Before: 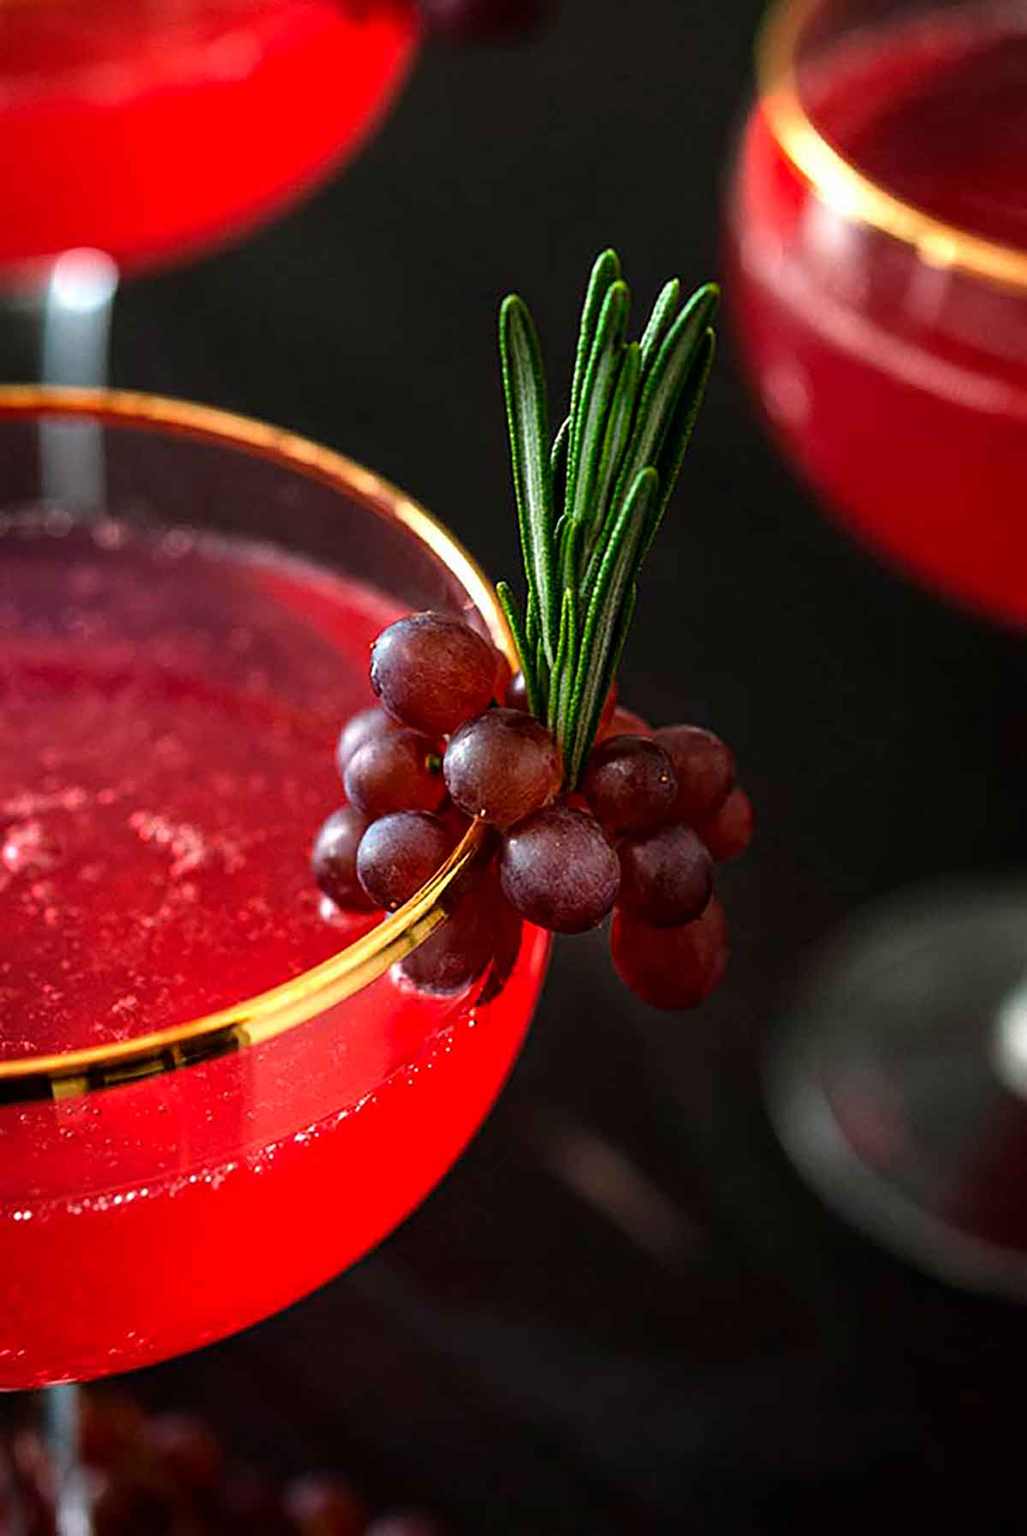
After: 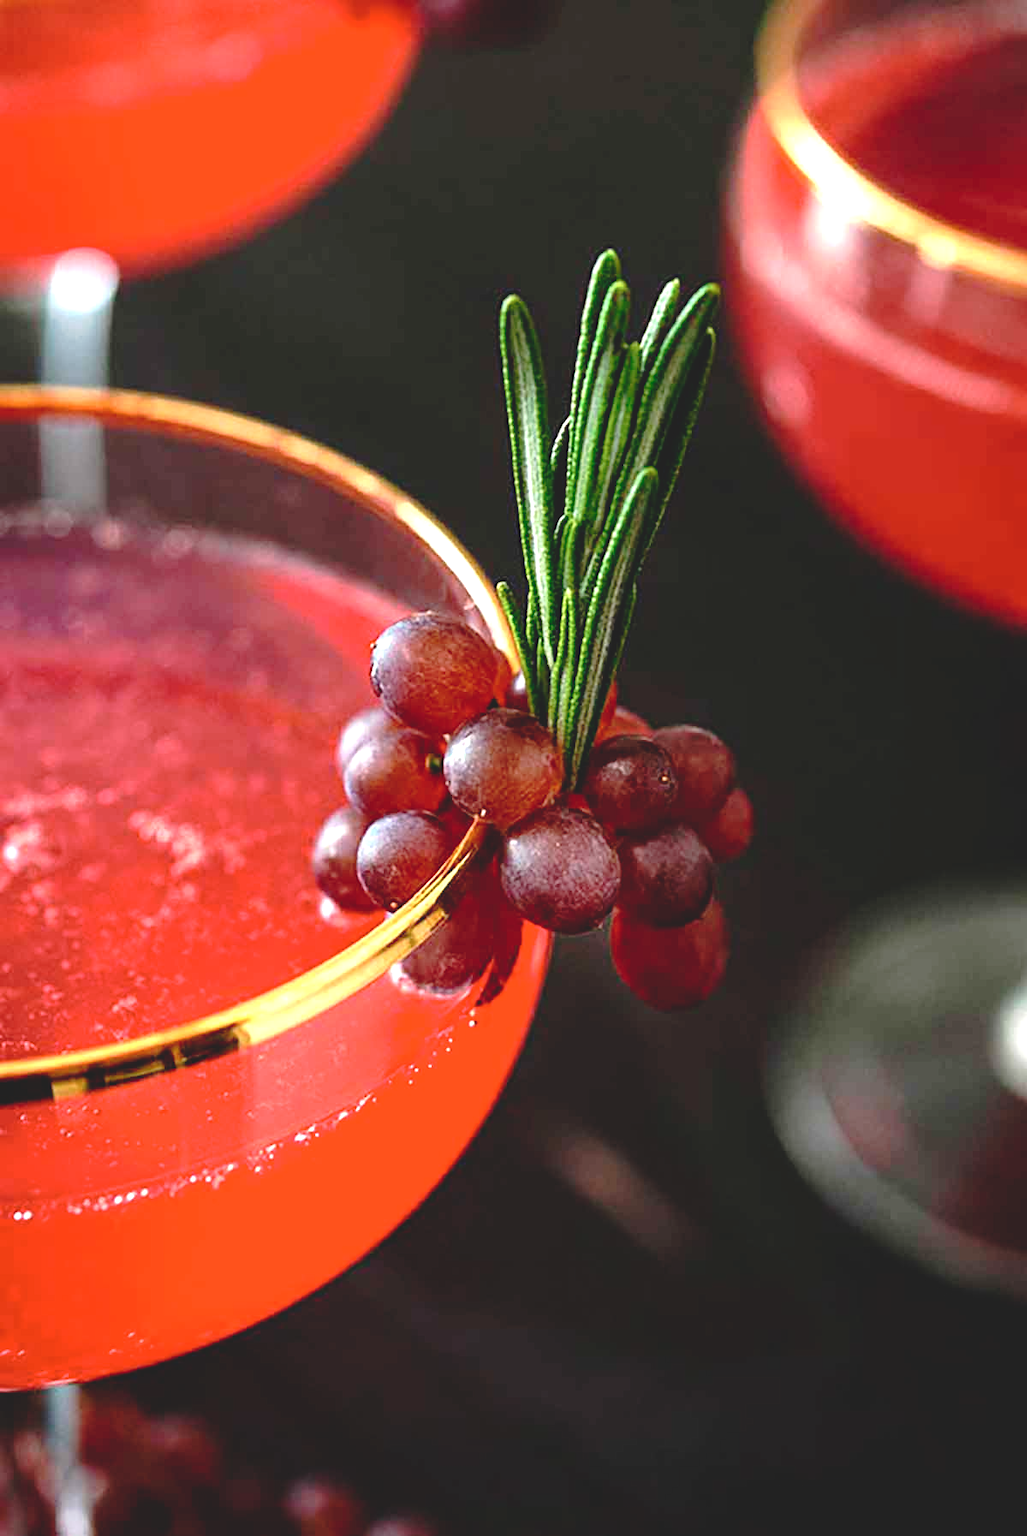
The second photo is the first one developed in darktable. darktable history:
exposure: black level correction 0, exposure 0.7 EV, compensate exposure bias true, compensate highlight preservation false
tone curve: curves: ch0 [(0, 0) (0.003, 0.128) (0.011, 0.133) (0.025, 0.133) (0.044, 0.141) (0.069, 0.152) (0.1, 0.169) (0.136, 0.201) (0.177, 0.239) (0.224, 0.294) (0.277, 0.358) (0.335, 0.428) (0.399, 0.488) (0.468, 0.55) (0.543, 0.611) (0.623, 0.678) (0.709, 0.755) (0.801, 0.843) (0.898, 0.91) (1, 1)], preserve colors none
